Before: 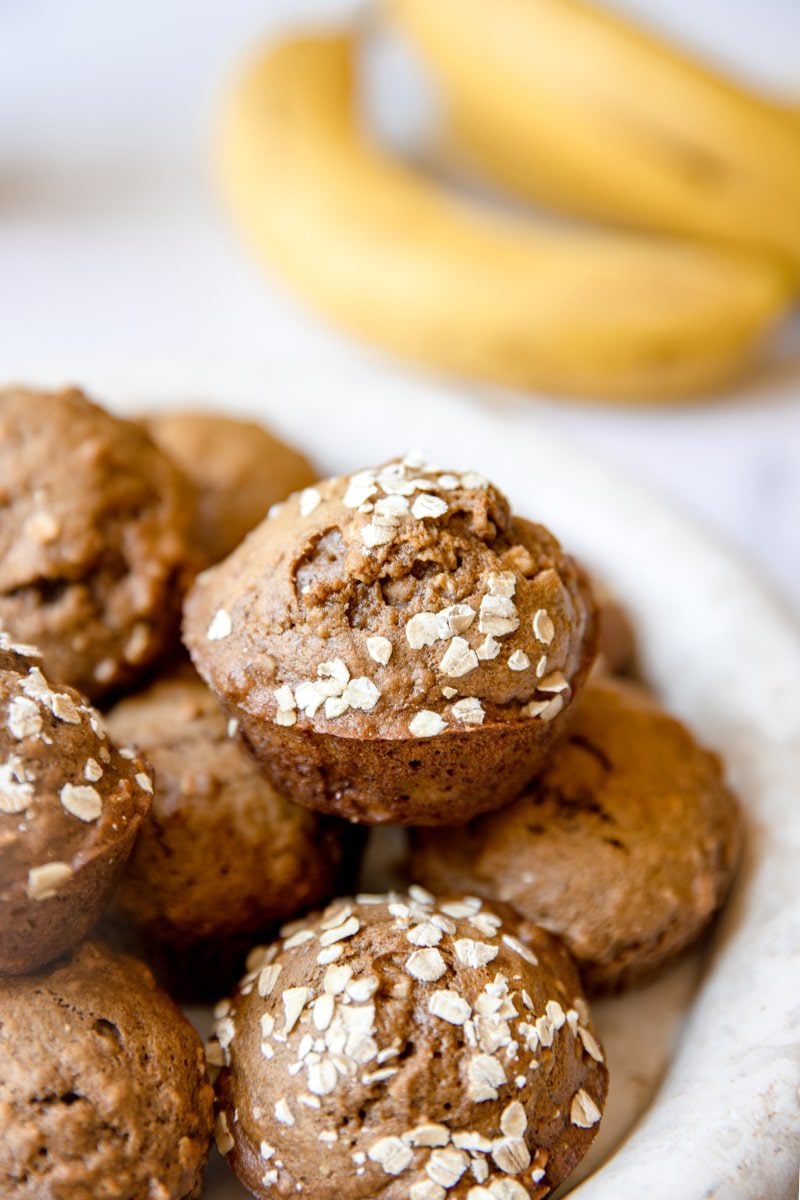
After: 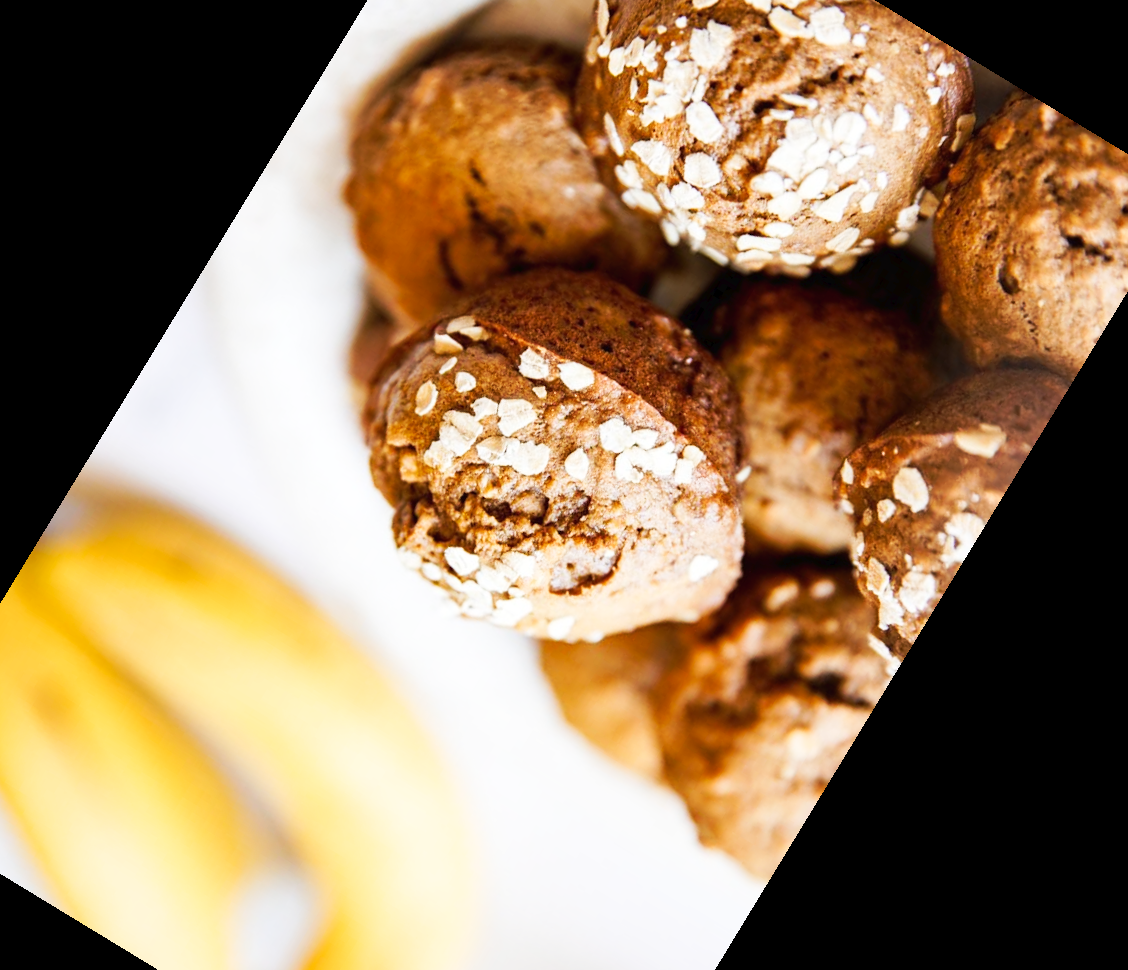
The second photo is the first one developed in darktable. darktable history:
tone curve: curves: ch0 [(0, 0) (0.003, 0.017) (0.011, 0.018) (0.025, 0.03) (0.044, 0.051) (0.069, 0.075) (0.1, 0.104) (0.136, 0.138) (0.177, 0.183) (0.224, 0.237) (0.277, 0.294) (0.335, 0.361) (0.399, 0.446) (0.468, 0.552) (0.543, 0.66) (0.623, 0.753) (0.709, 0.843) (0.801, 0.912) (0.898, 0.962) (1, 1)], preserve colors none
crop and rotate: angle 148.68°, left 9.111%, top 15.603%, right 4.588%, bottom 17.041%
